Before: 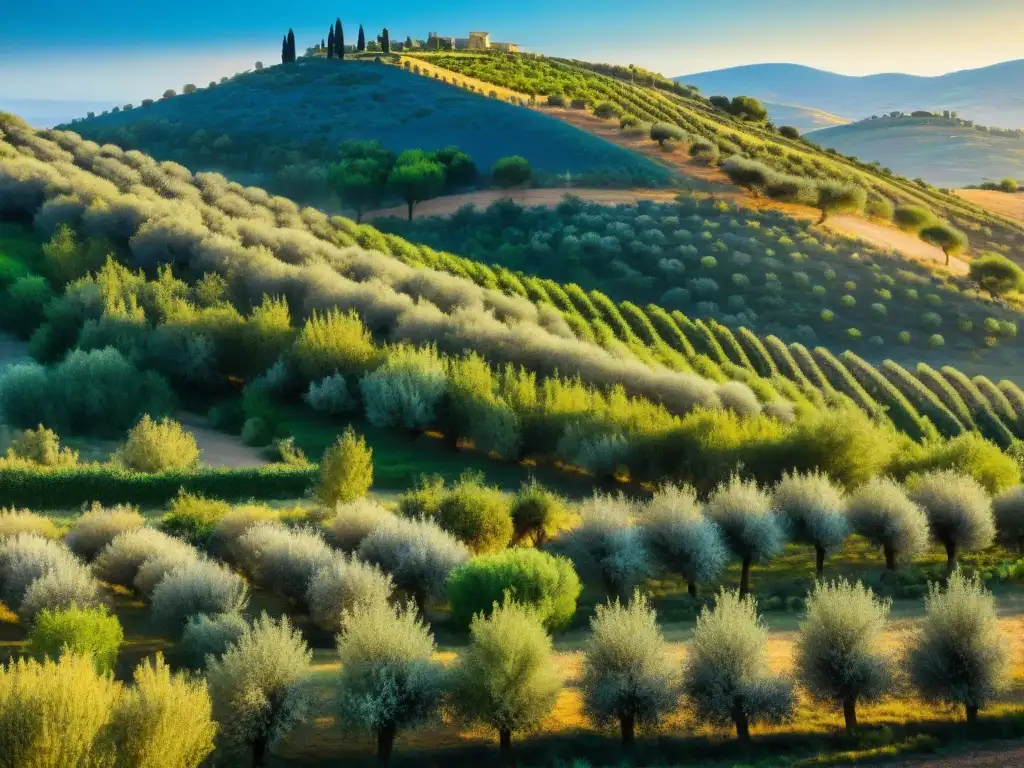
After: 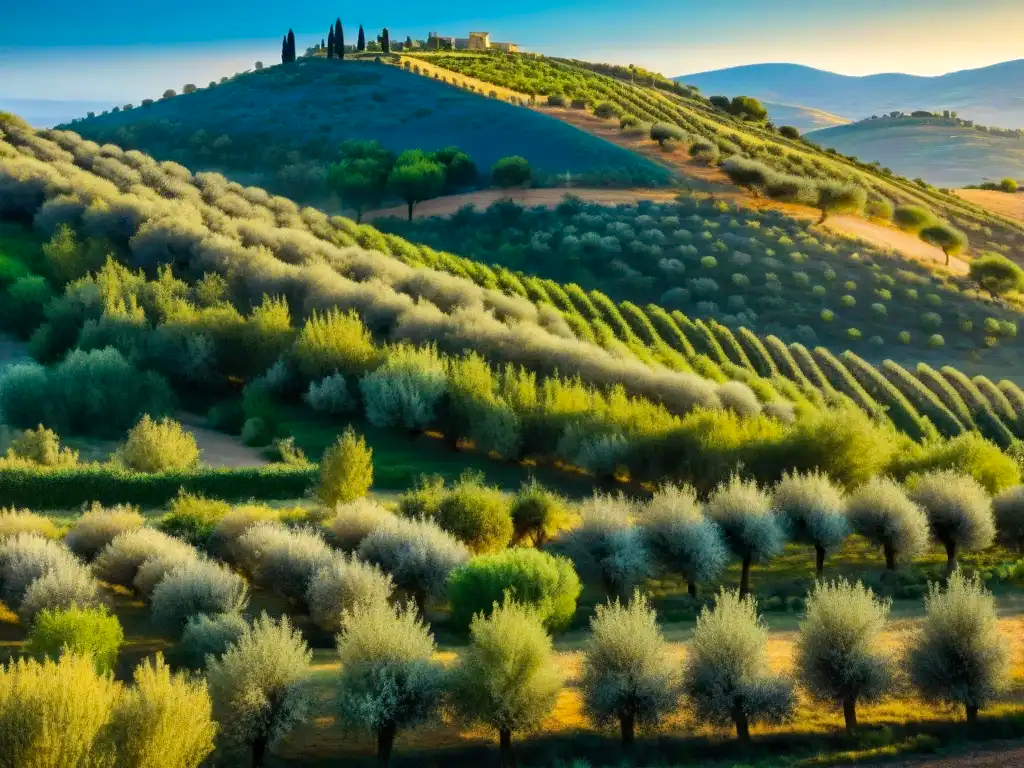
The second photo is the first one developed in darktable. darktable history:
haze removal: strength 0.277, distance 0.243, compatibility mode true, adaptive false
color calibration: x 0.34, y 0.355, temperature 5161.49 K
